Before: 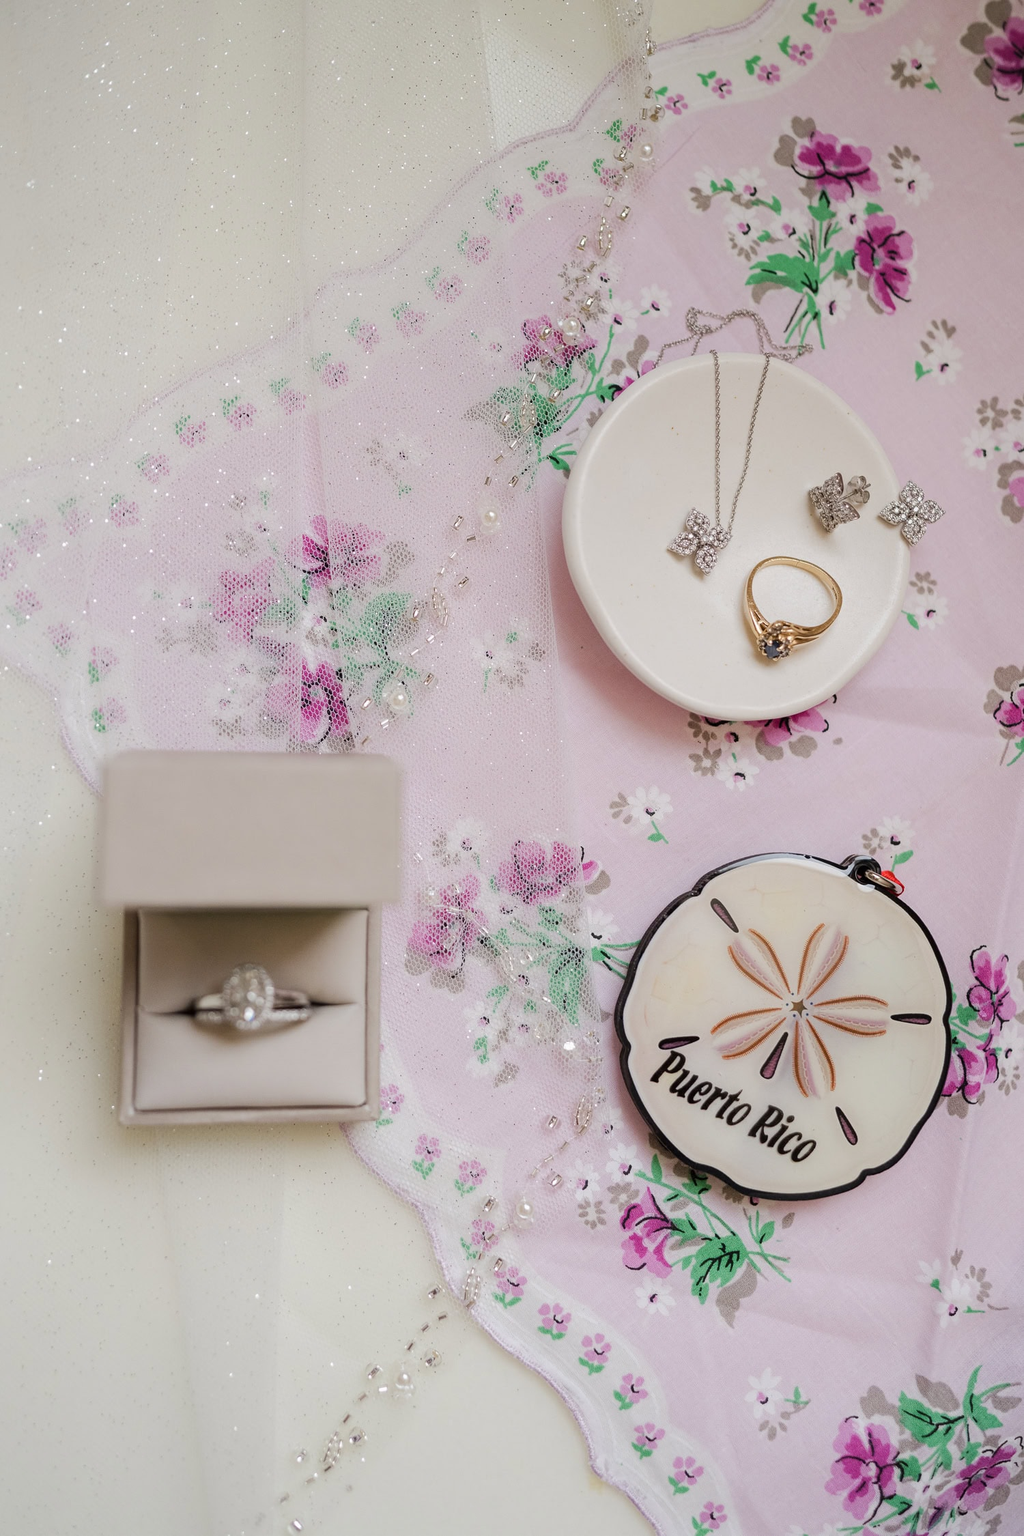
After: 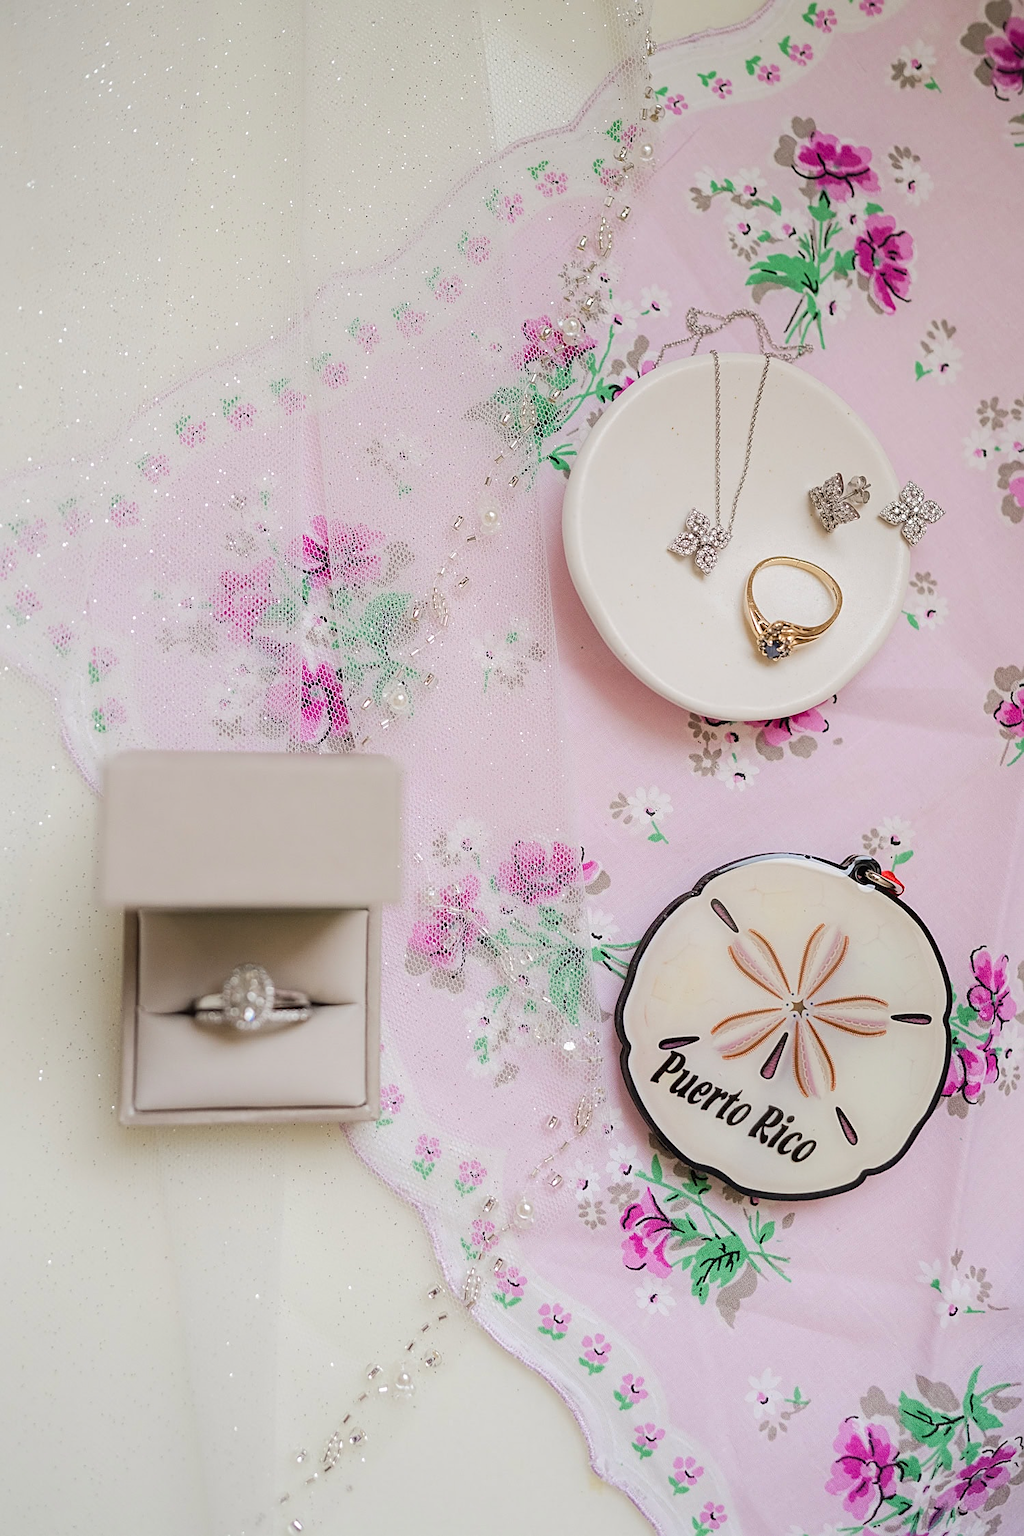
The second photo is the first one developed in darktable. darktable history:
contrast brightness saturation: contrast 0.053, brightness 0.057, saturation 0.01
contrast equalizer: y [[0.5, 0.5, 0.478, 0.5, 0.5, 0.5], [0.5 ×6], [0.5 ×6], [0 ×6], [0 ×6]]
color zones: curves: ch1 [(0.25, 0.5) (0.747, 0.71)]
sharpen: on, module defaults
